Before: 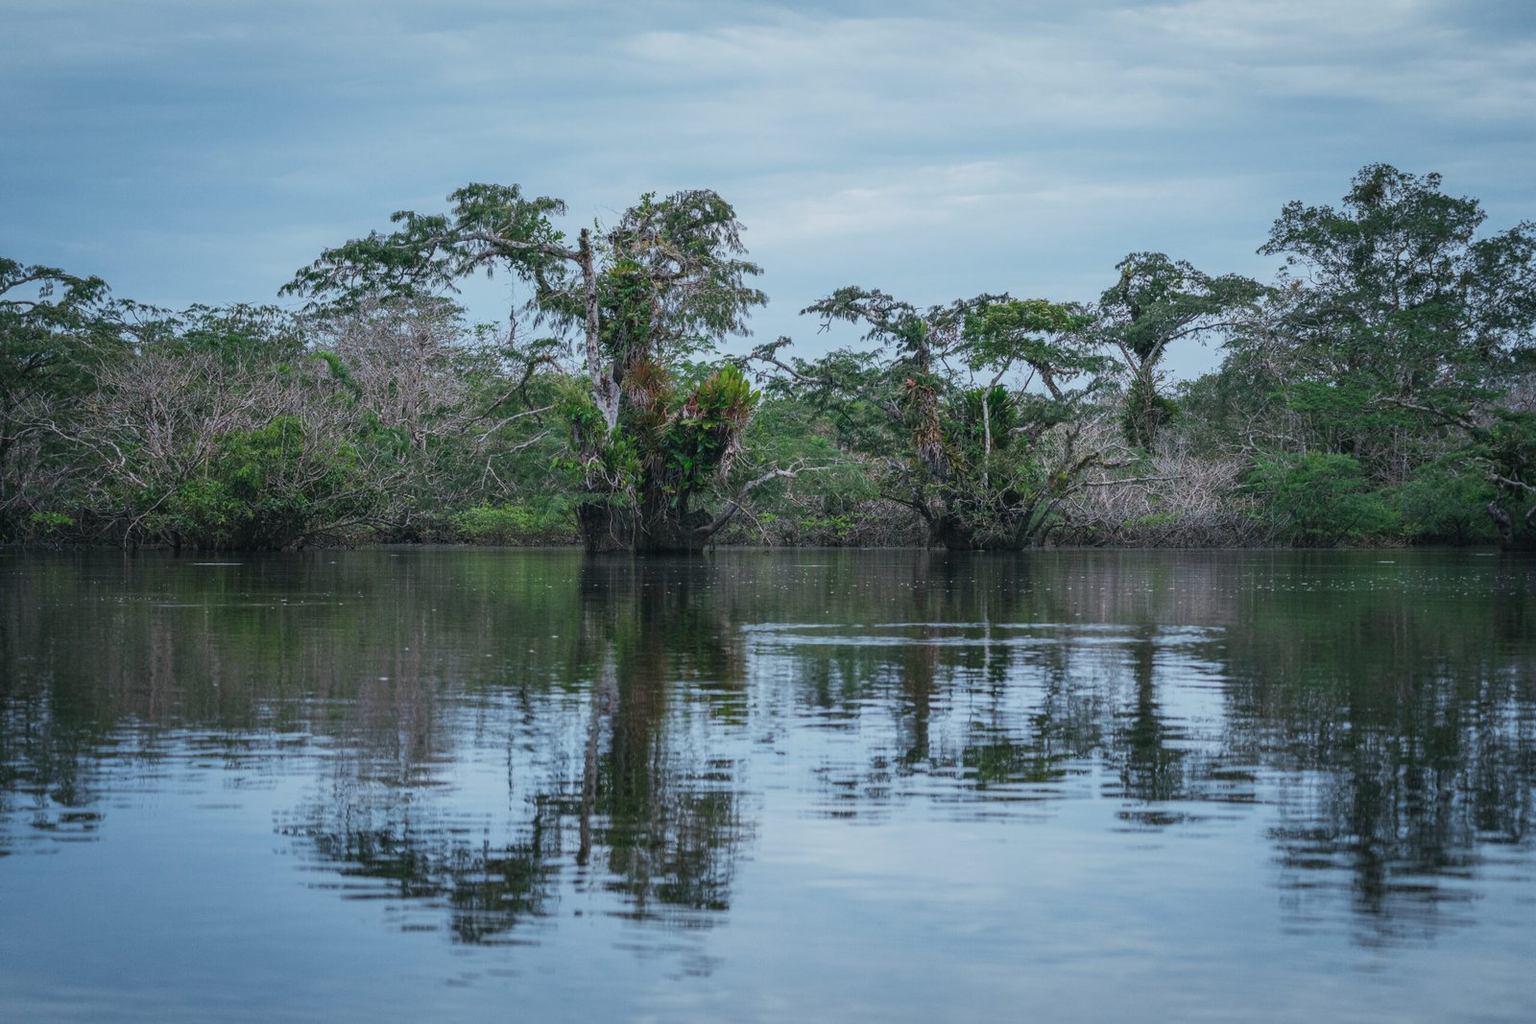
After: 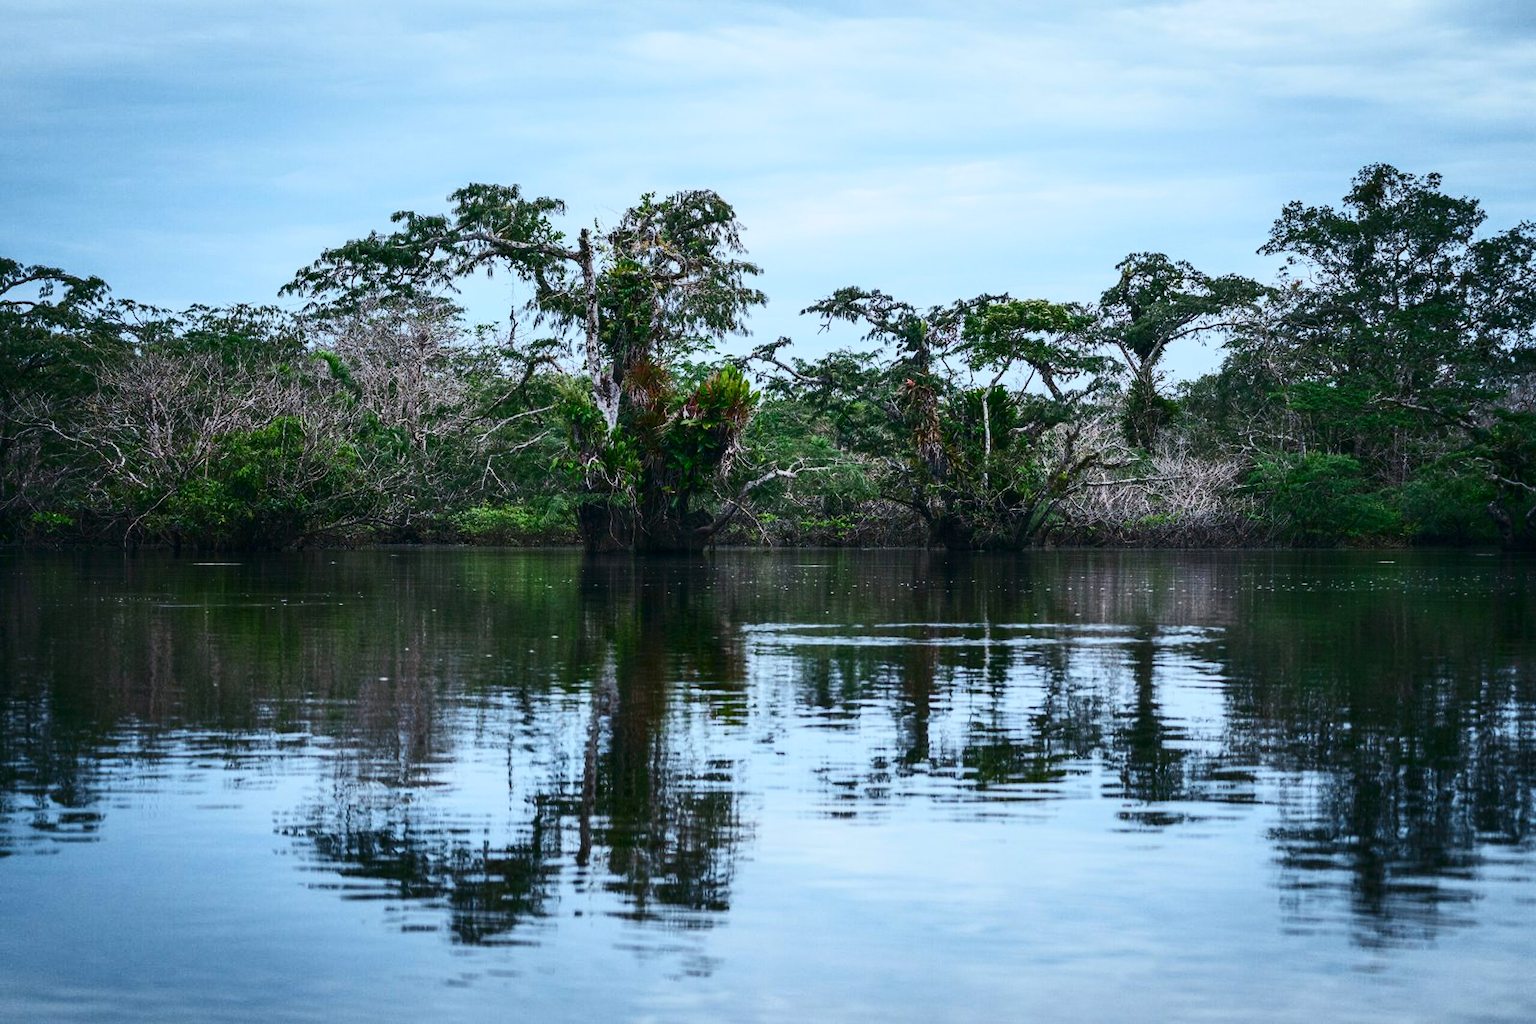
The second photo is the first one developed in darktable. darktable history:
contrast brightness saturation: contrast 0.402, brightness 0.049, saturation 0.254
